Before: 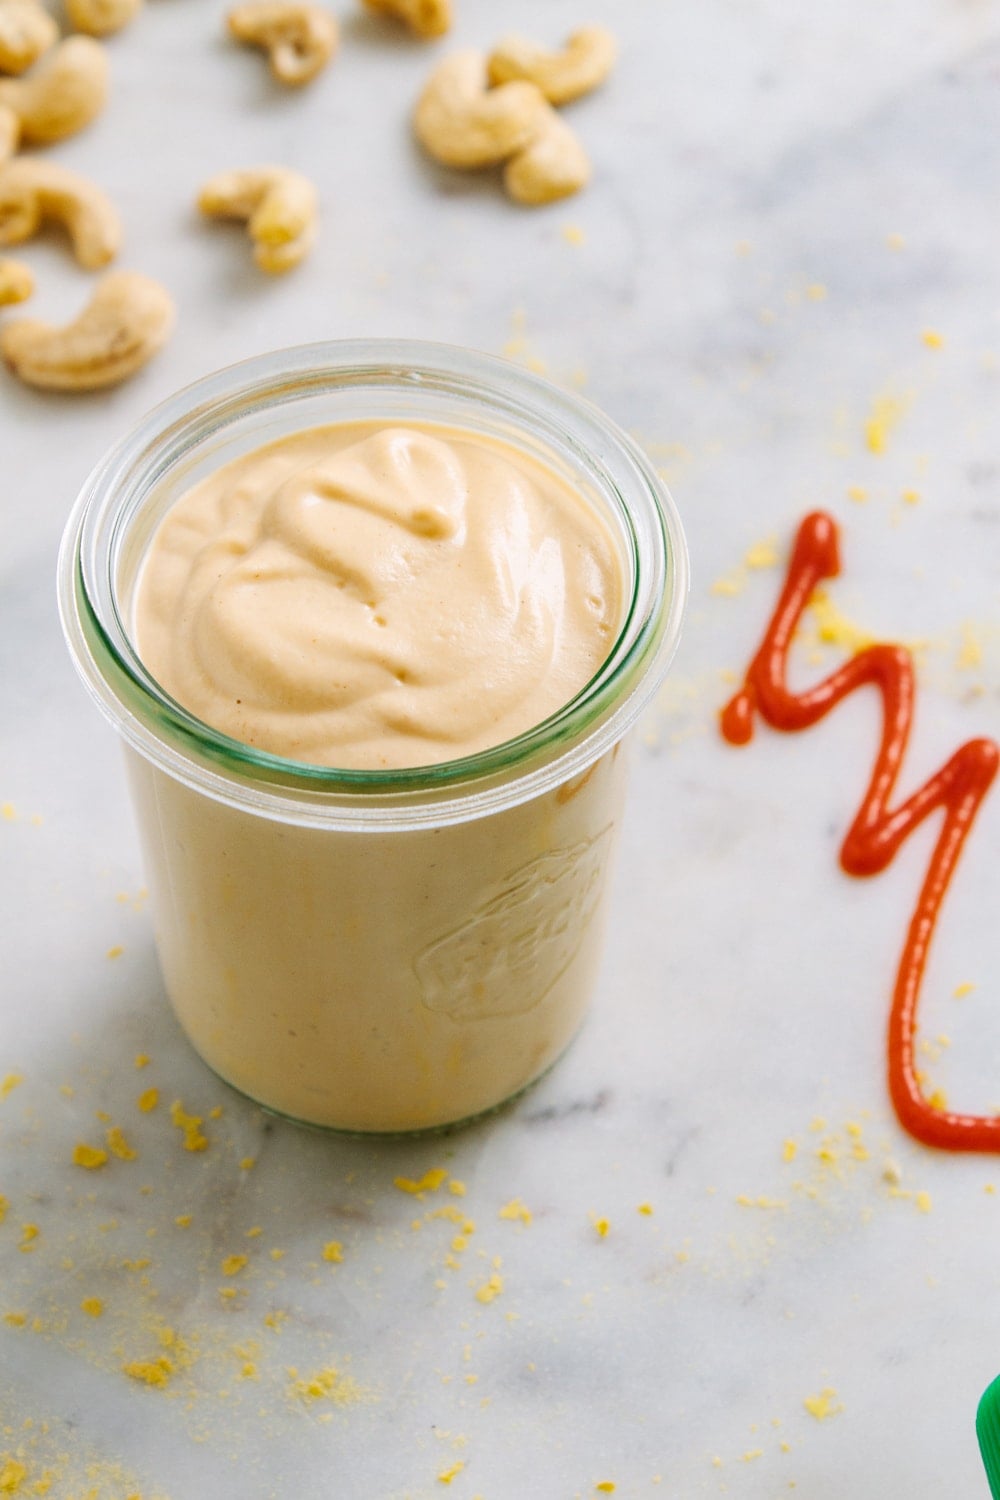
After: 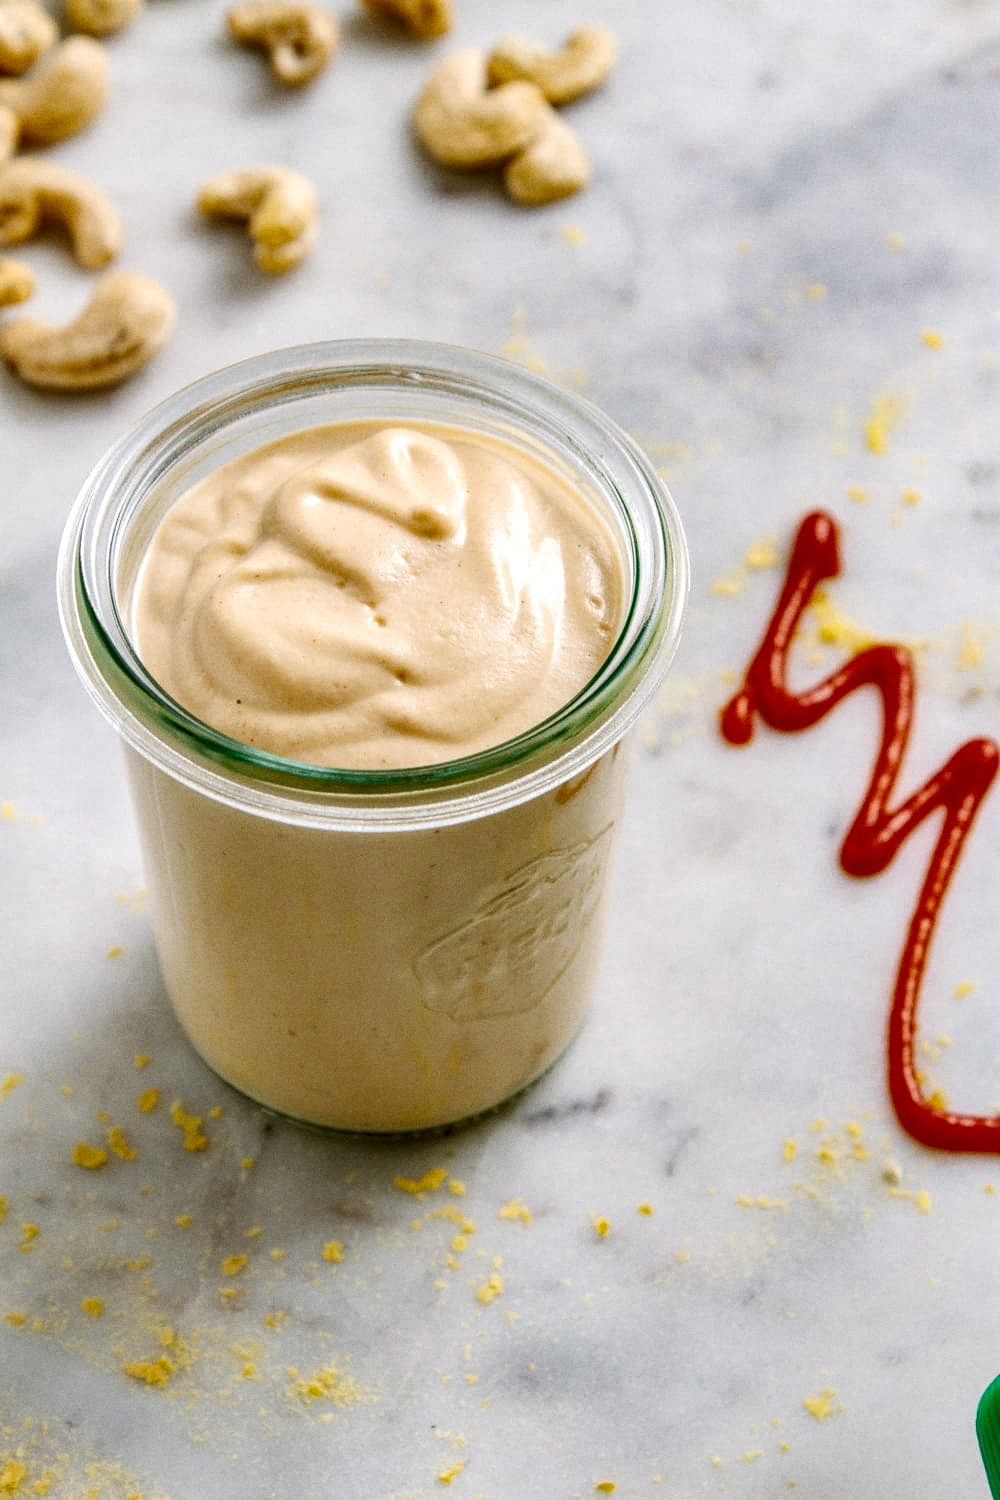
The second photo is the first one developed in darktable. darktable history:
shadows and highlights: shadows 20.91, highlights -35.45, soften with gaussian
grain: on, module defaults
local contrast: detail 160%
